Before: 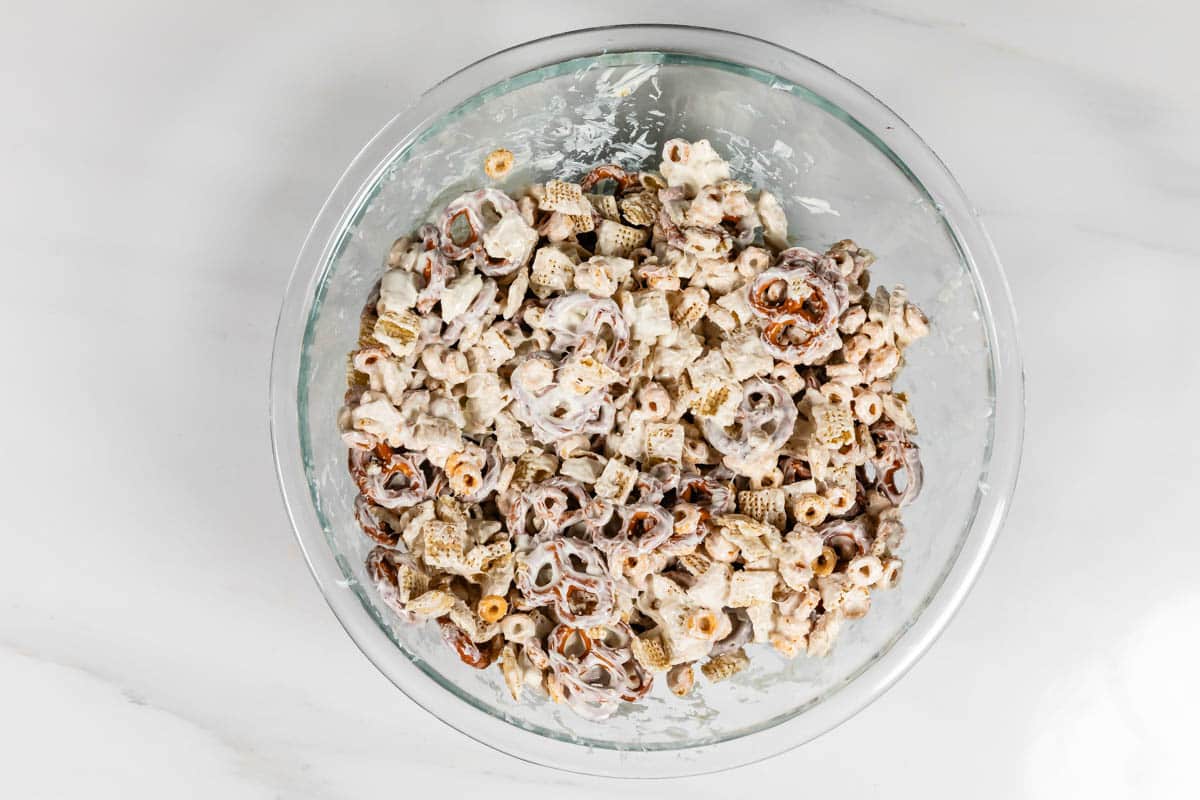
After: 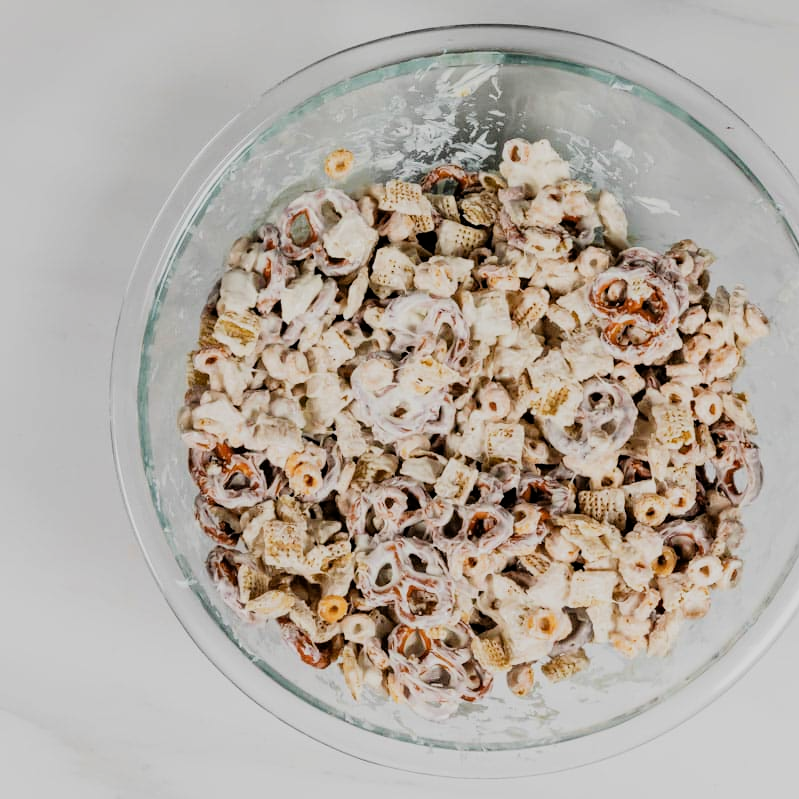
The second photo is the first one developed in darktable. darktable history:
crop and rotate: left 13.409%, right 19.924%
filmic rgb: black relative exposure -7.65 EV, white relative exposure 4.56 EV, hardness 3.61, contrast 1.05
